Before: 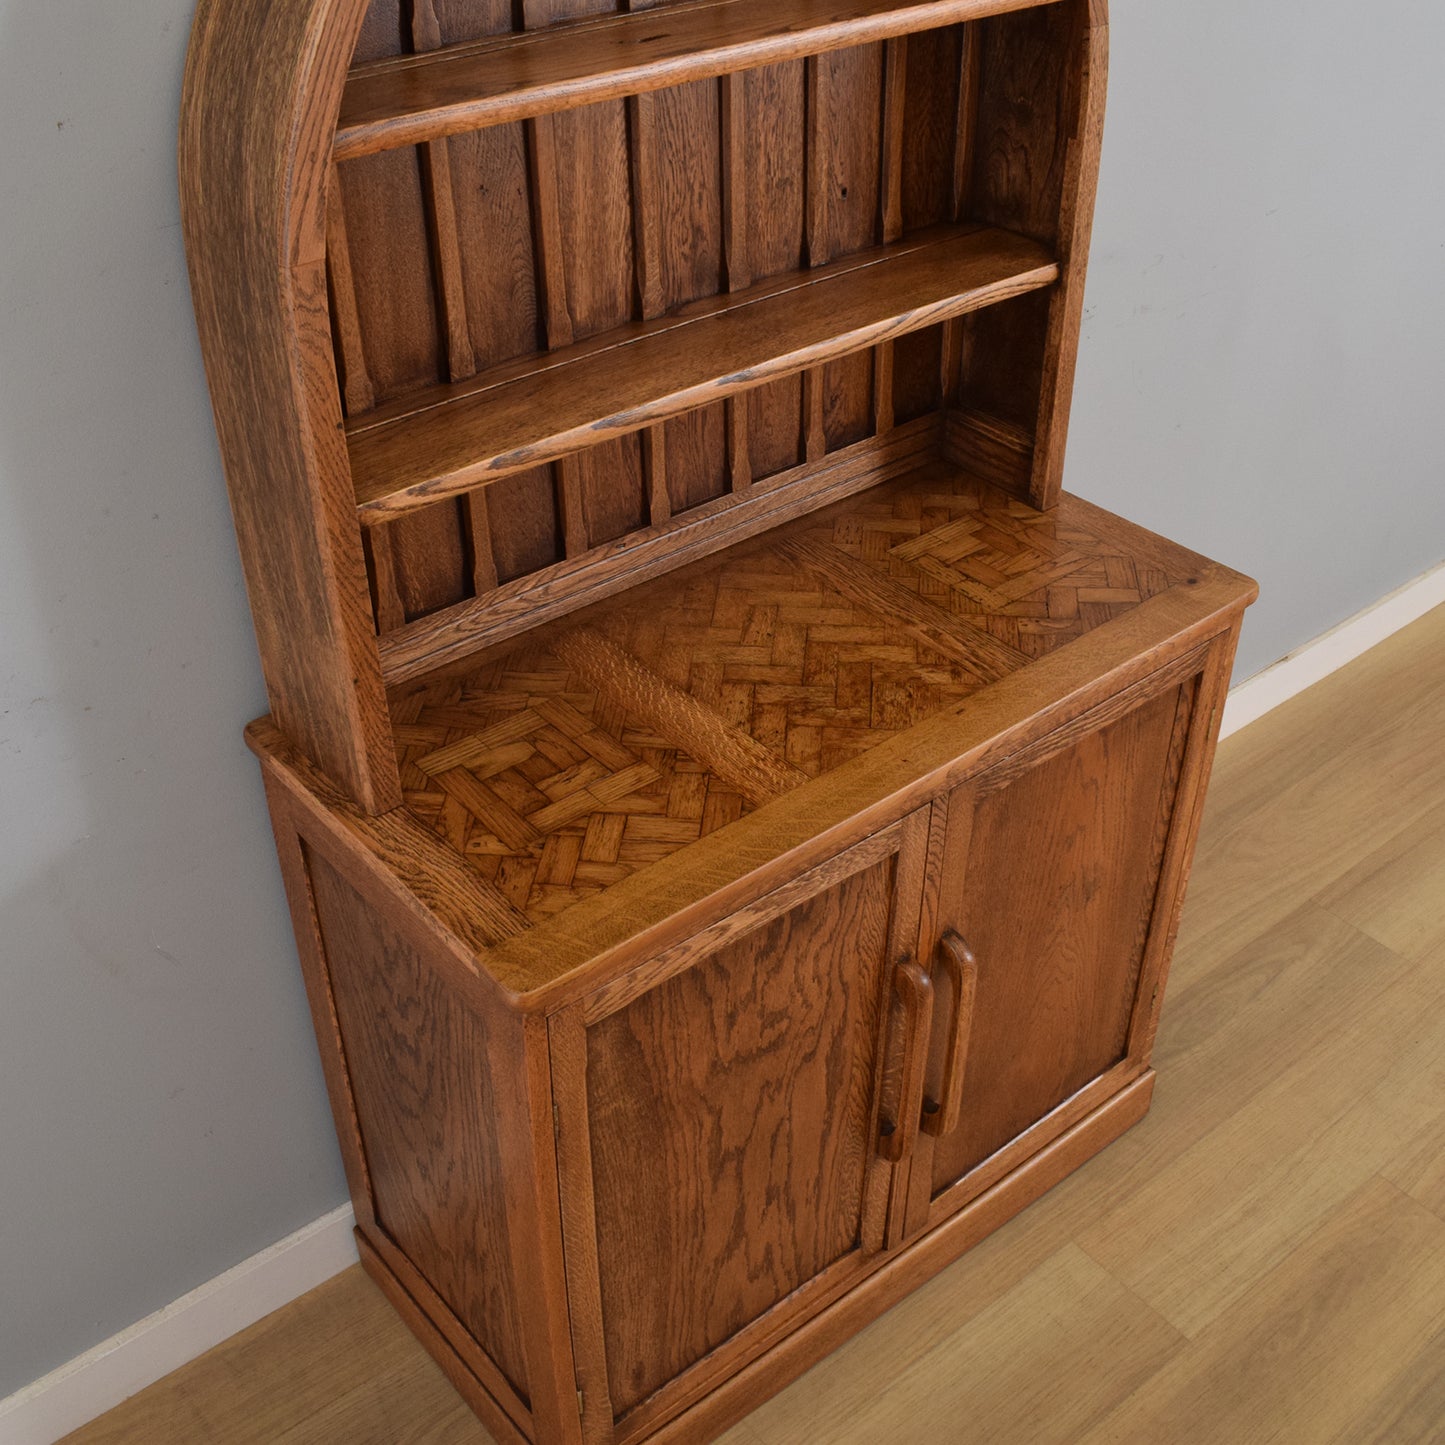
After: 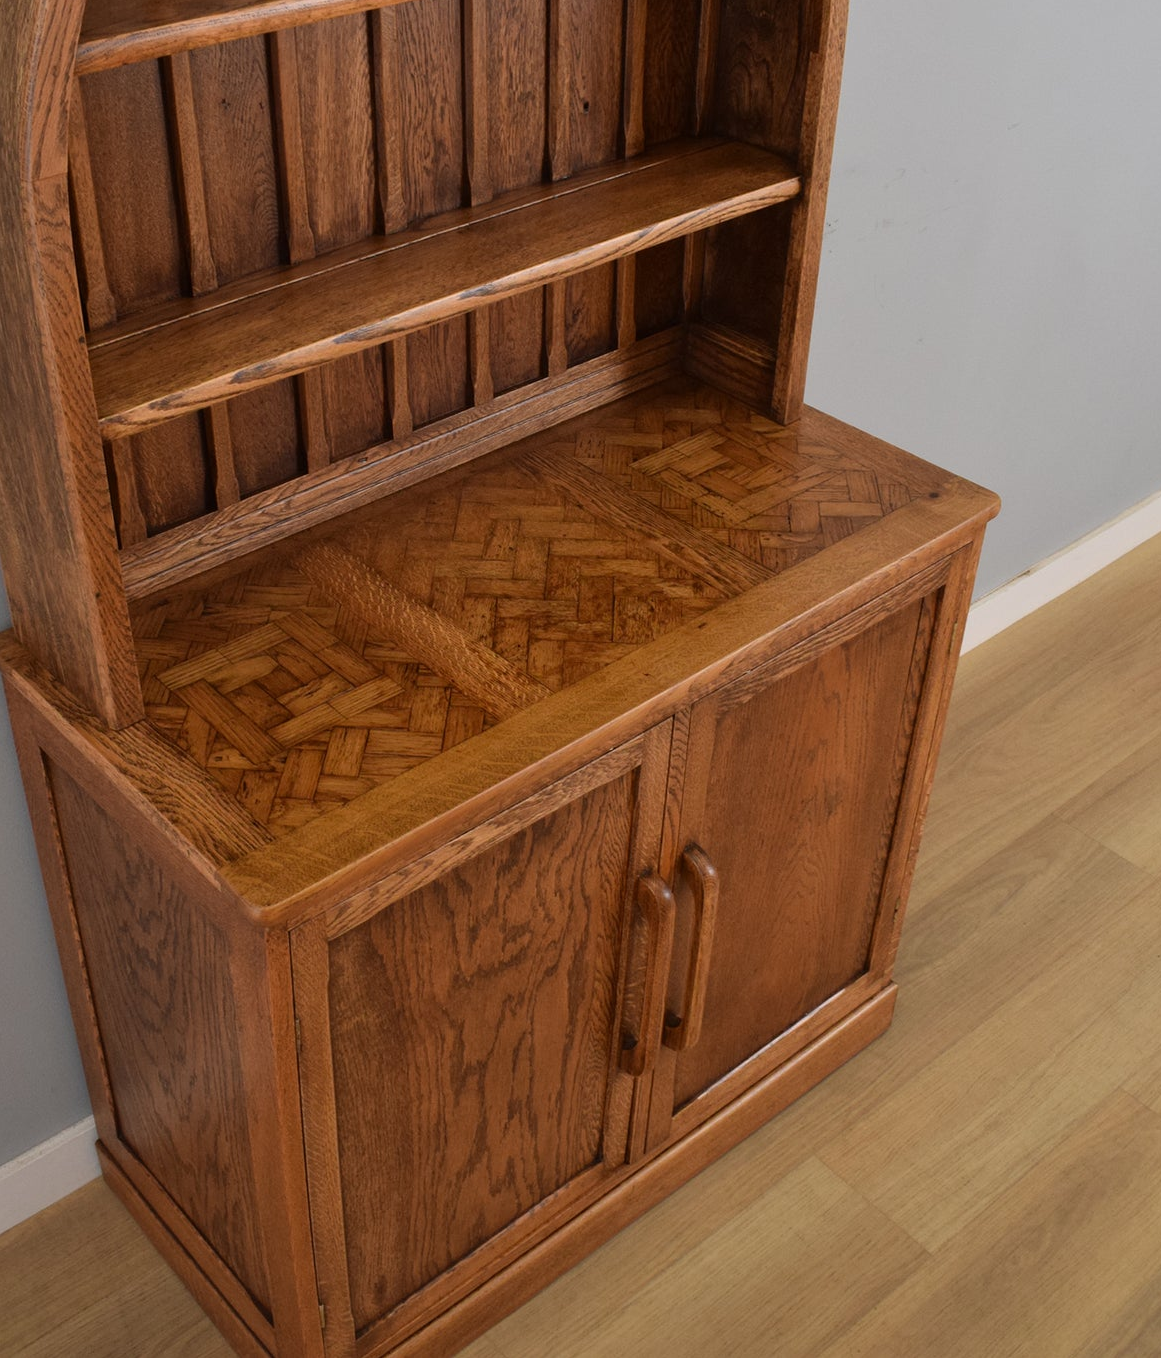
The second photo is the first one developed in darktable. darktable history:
crop and rotate: left 17.861%, top 5.99%, right 1.751%
